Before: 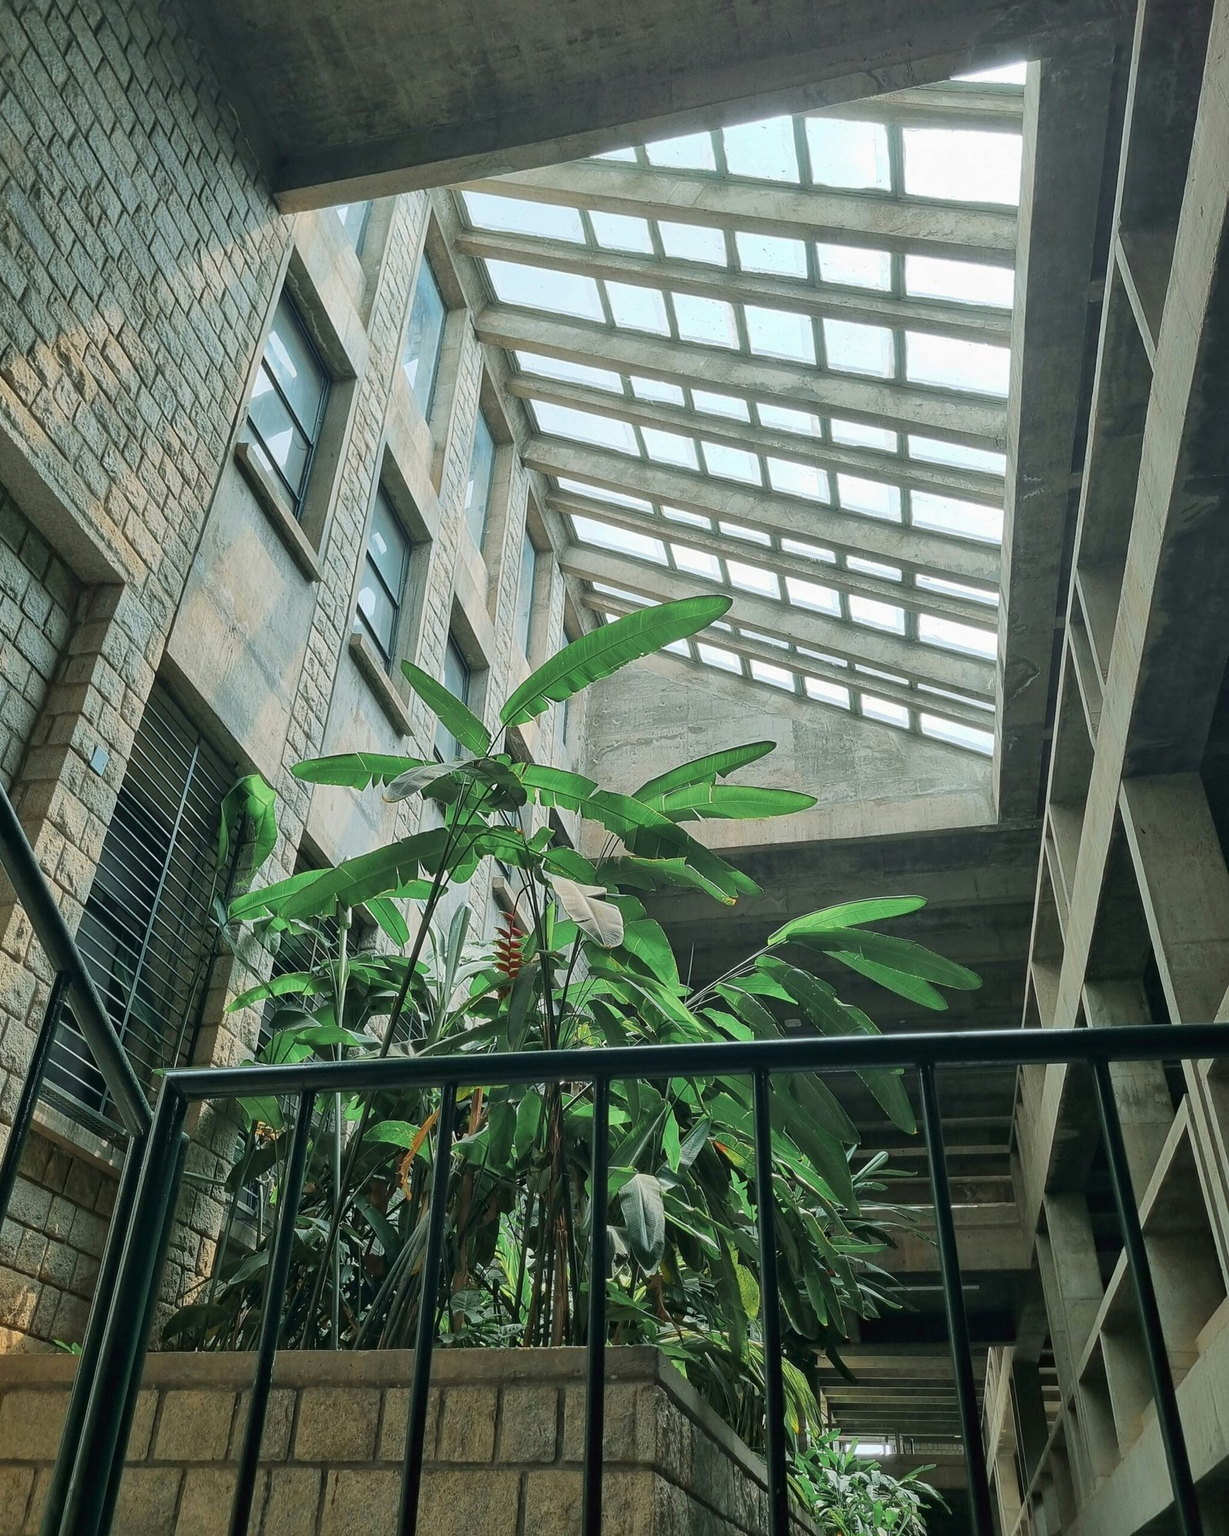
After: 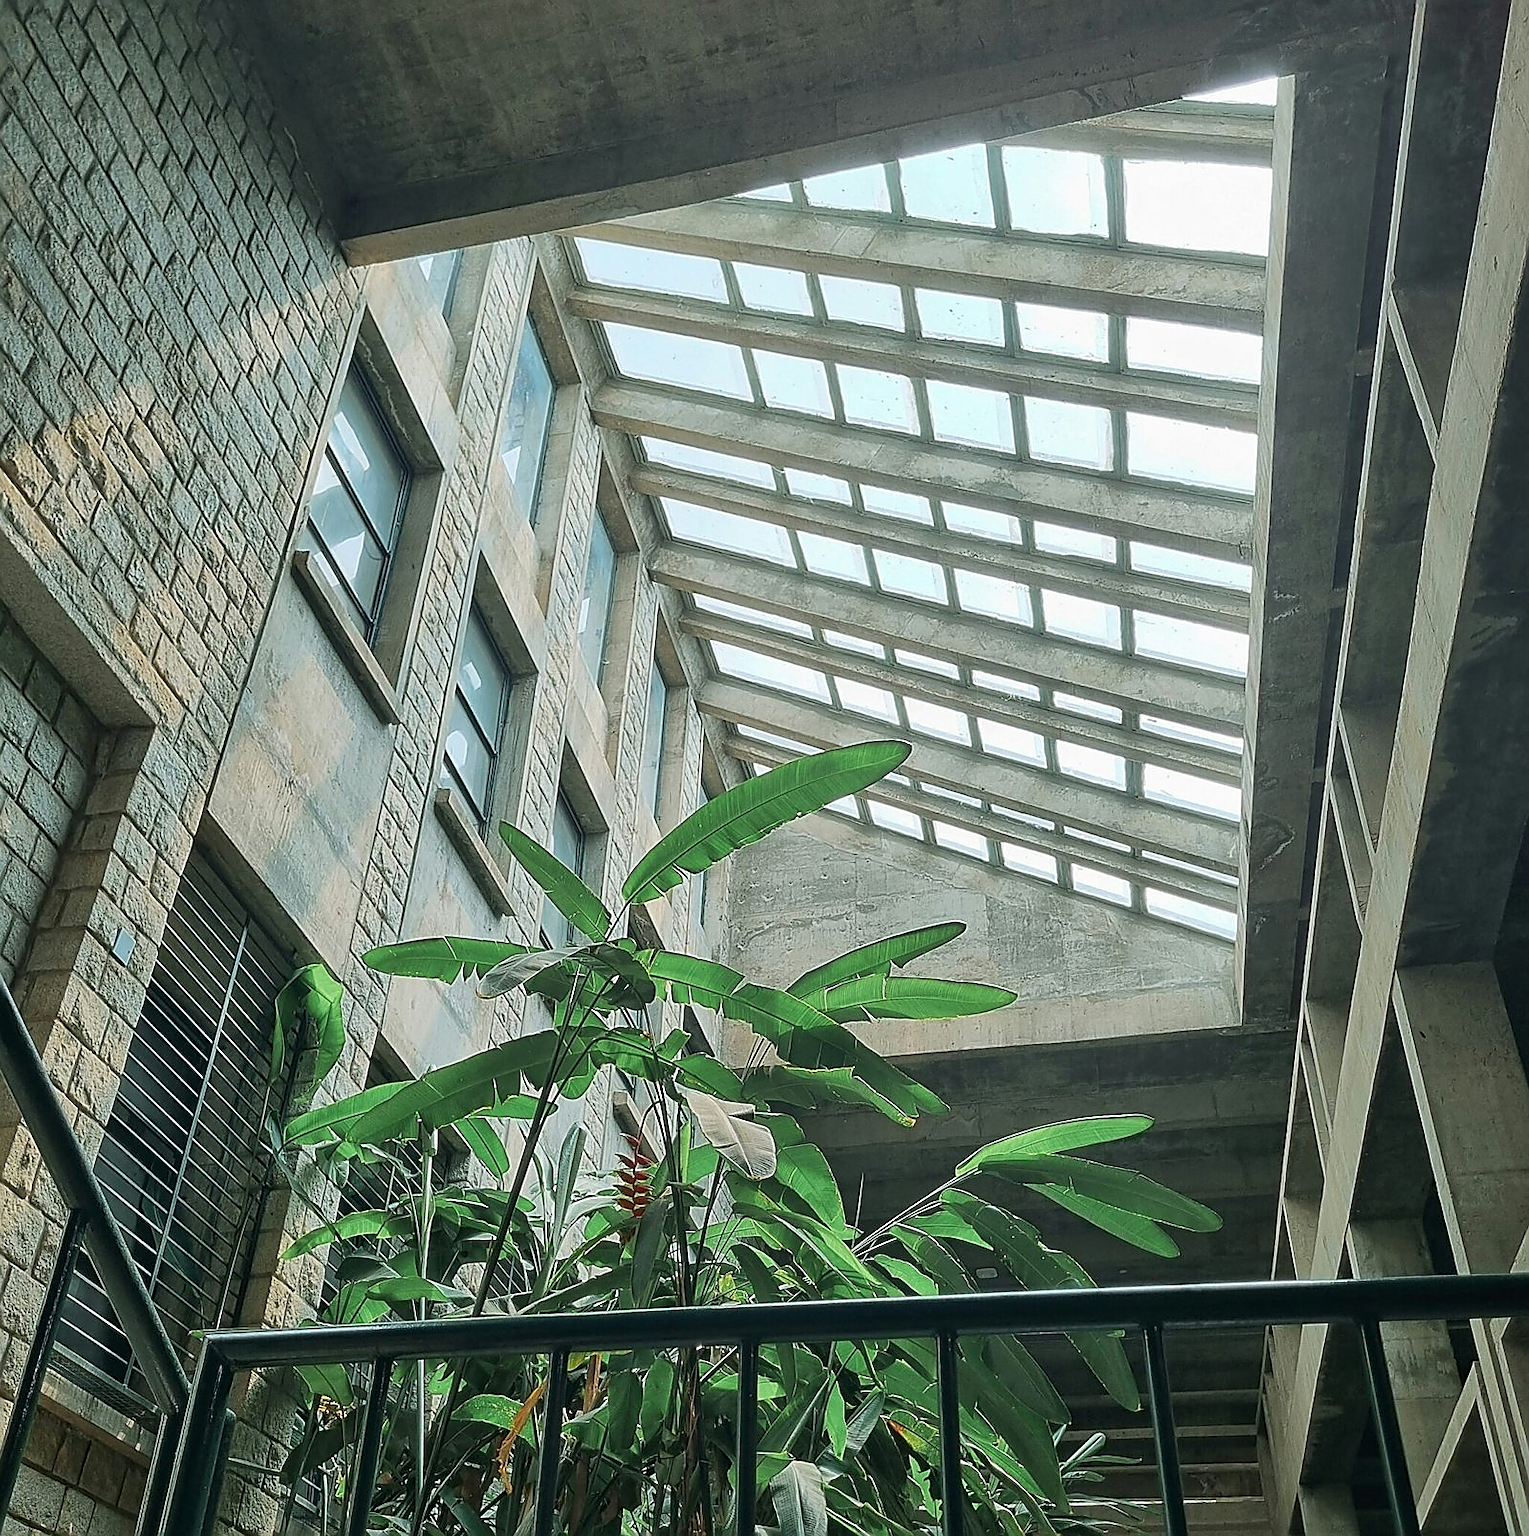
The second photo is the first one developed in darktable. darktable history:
sharpen: radius 1.4, amount 1.25, threshold 0.7
crop: bottom 19.644%
